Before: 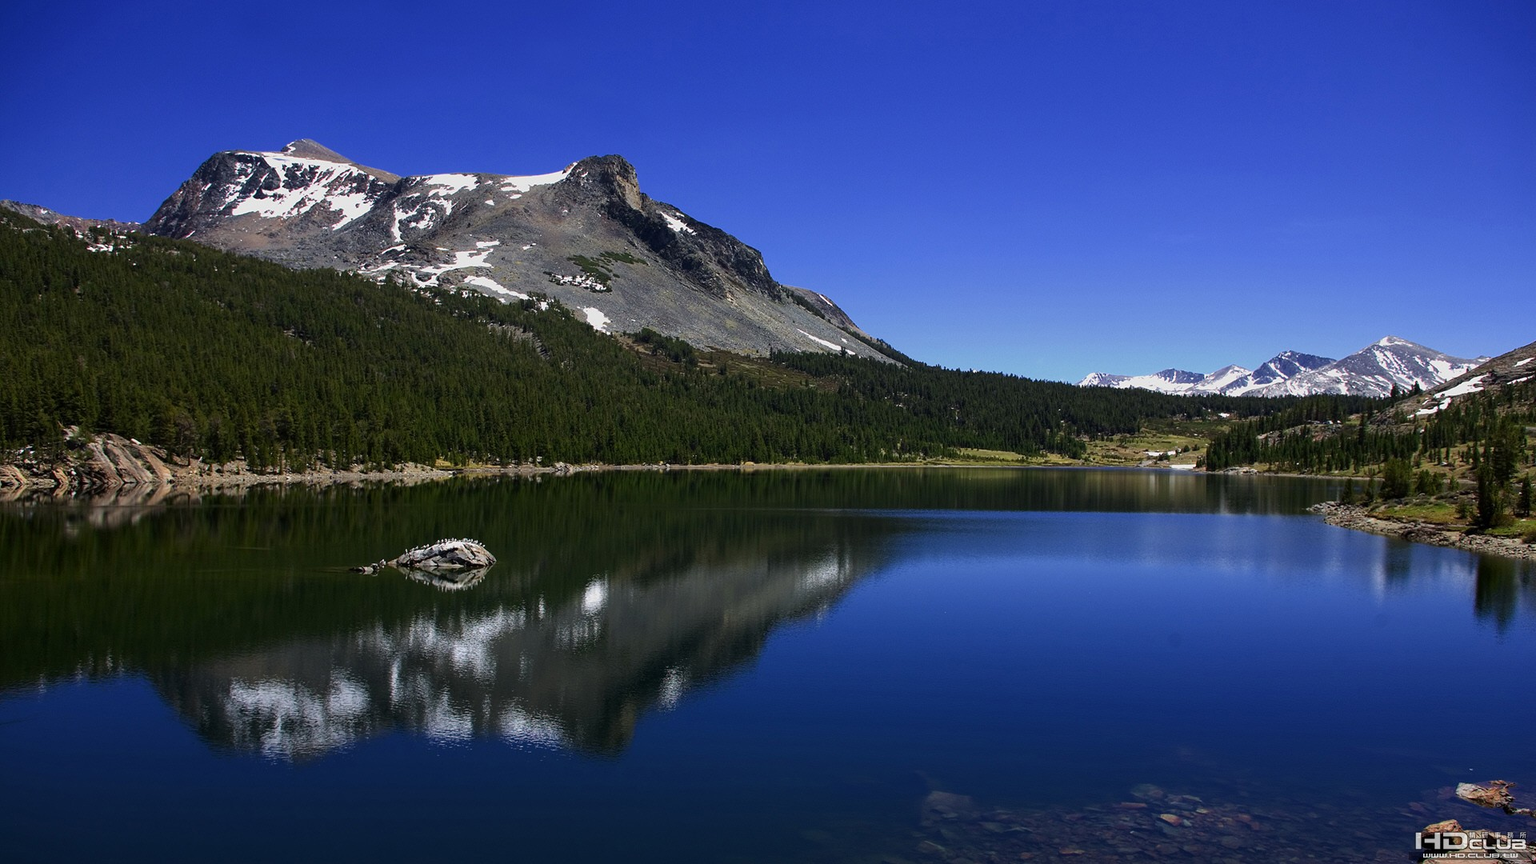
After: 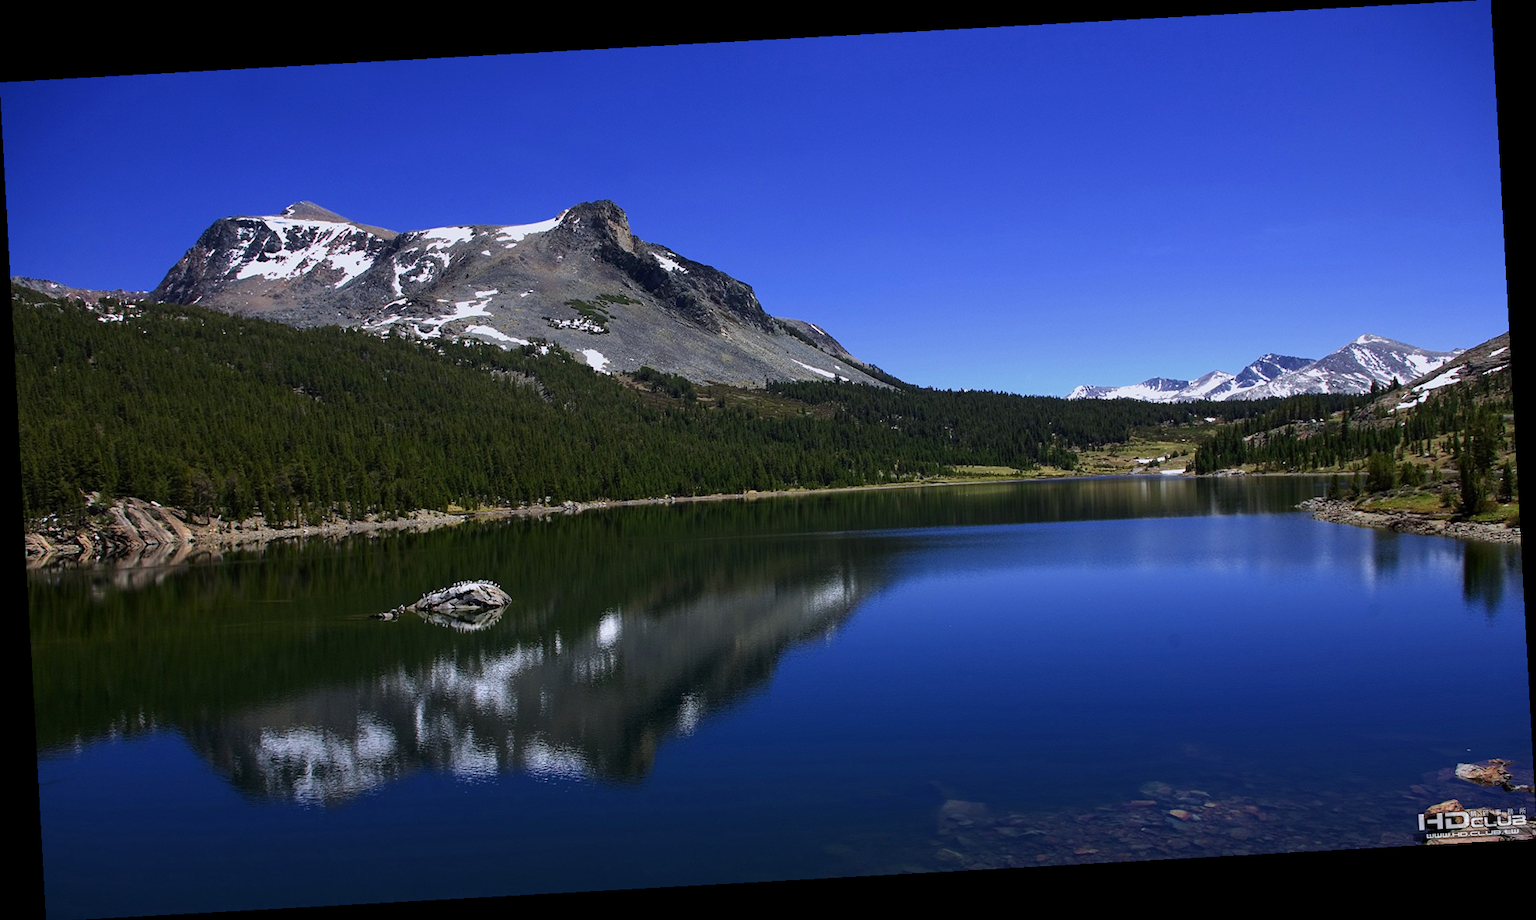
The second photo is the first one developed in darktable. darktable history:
white balance: red 0.984, blue 1.059
rotate and perspective: rotation -3.18°, automatic cropping off
